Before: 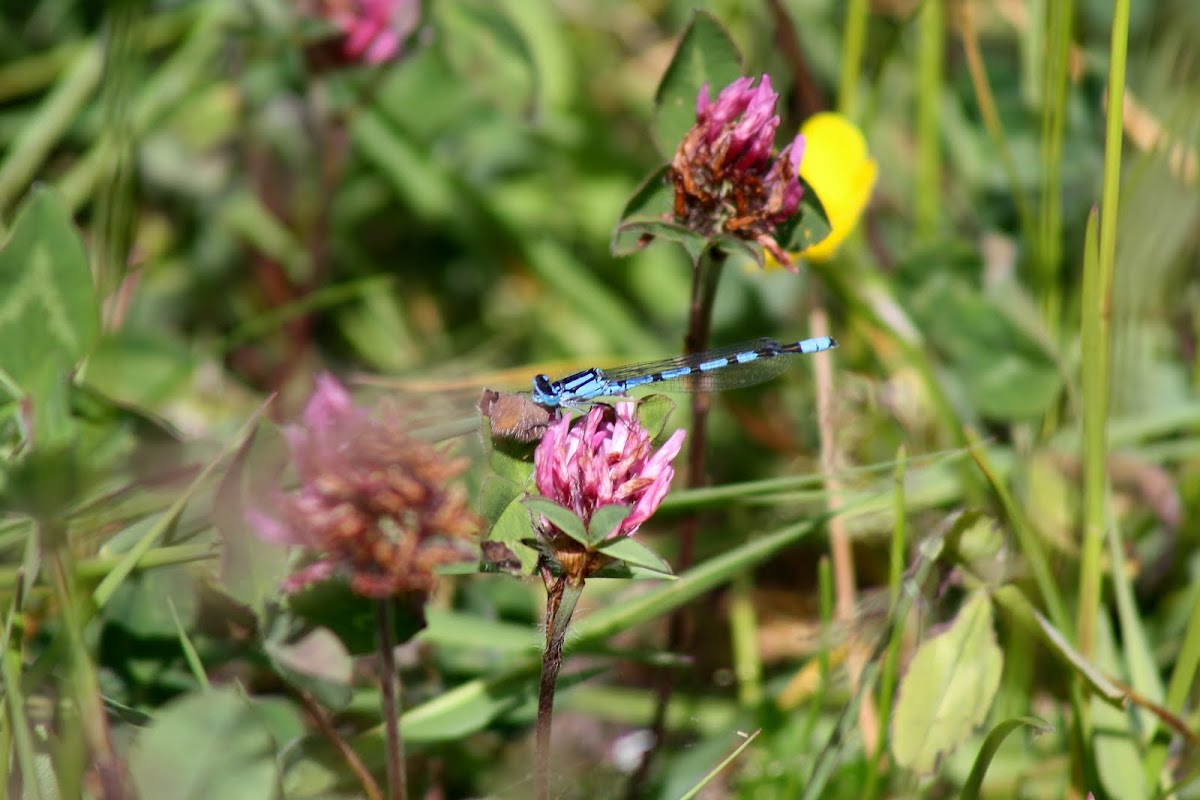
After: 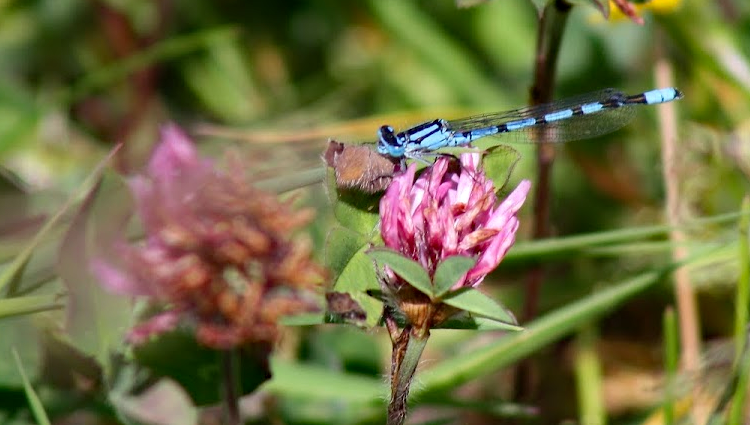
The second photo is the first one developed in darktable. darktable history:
haze removal: compatibility mode true, adaptive false
crop: left 12.982%, top 31.209%, right 24.47%, bottom 15.544%
